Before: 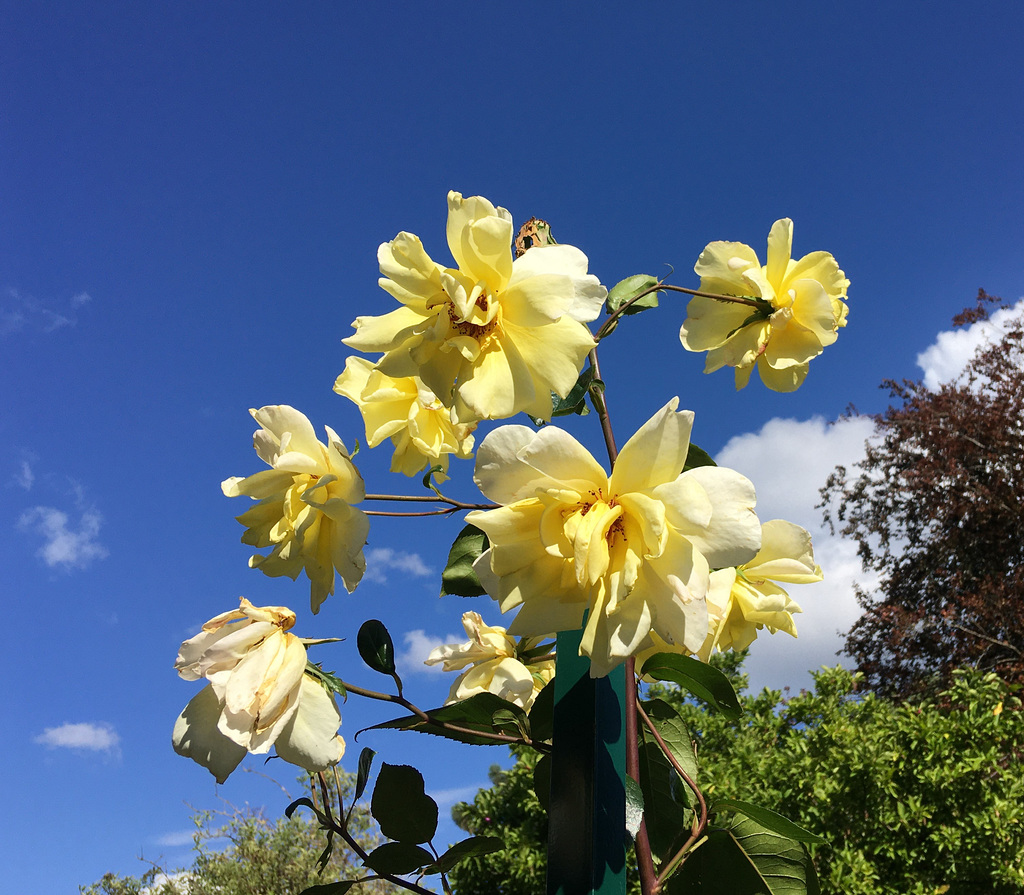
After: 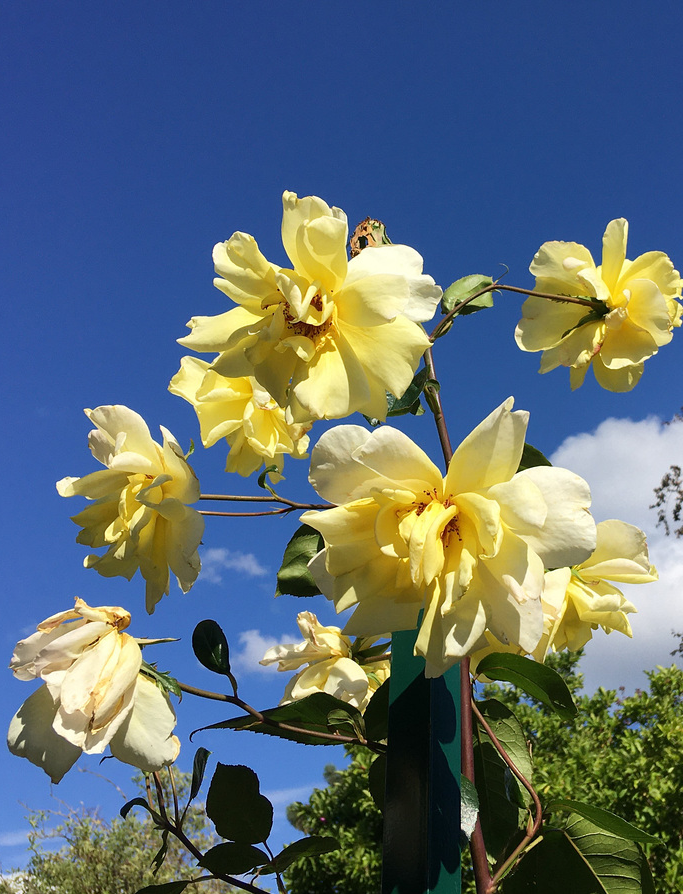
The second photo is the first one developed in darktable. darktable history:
crop and rotate: left 16.119%, right 17.097%
